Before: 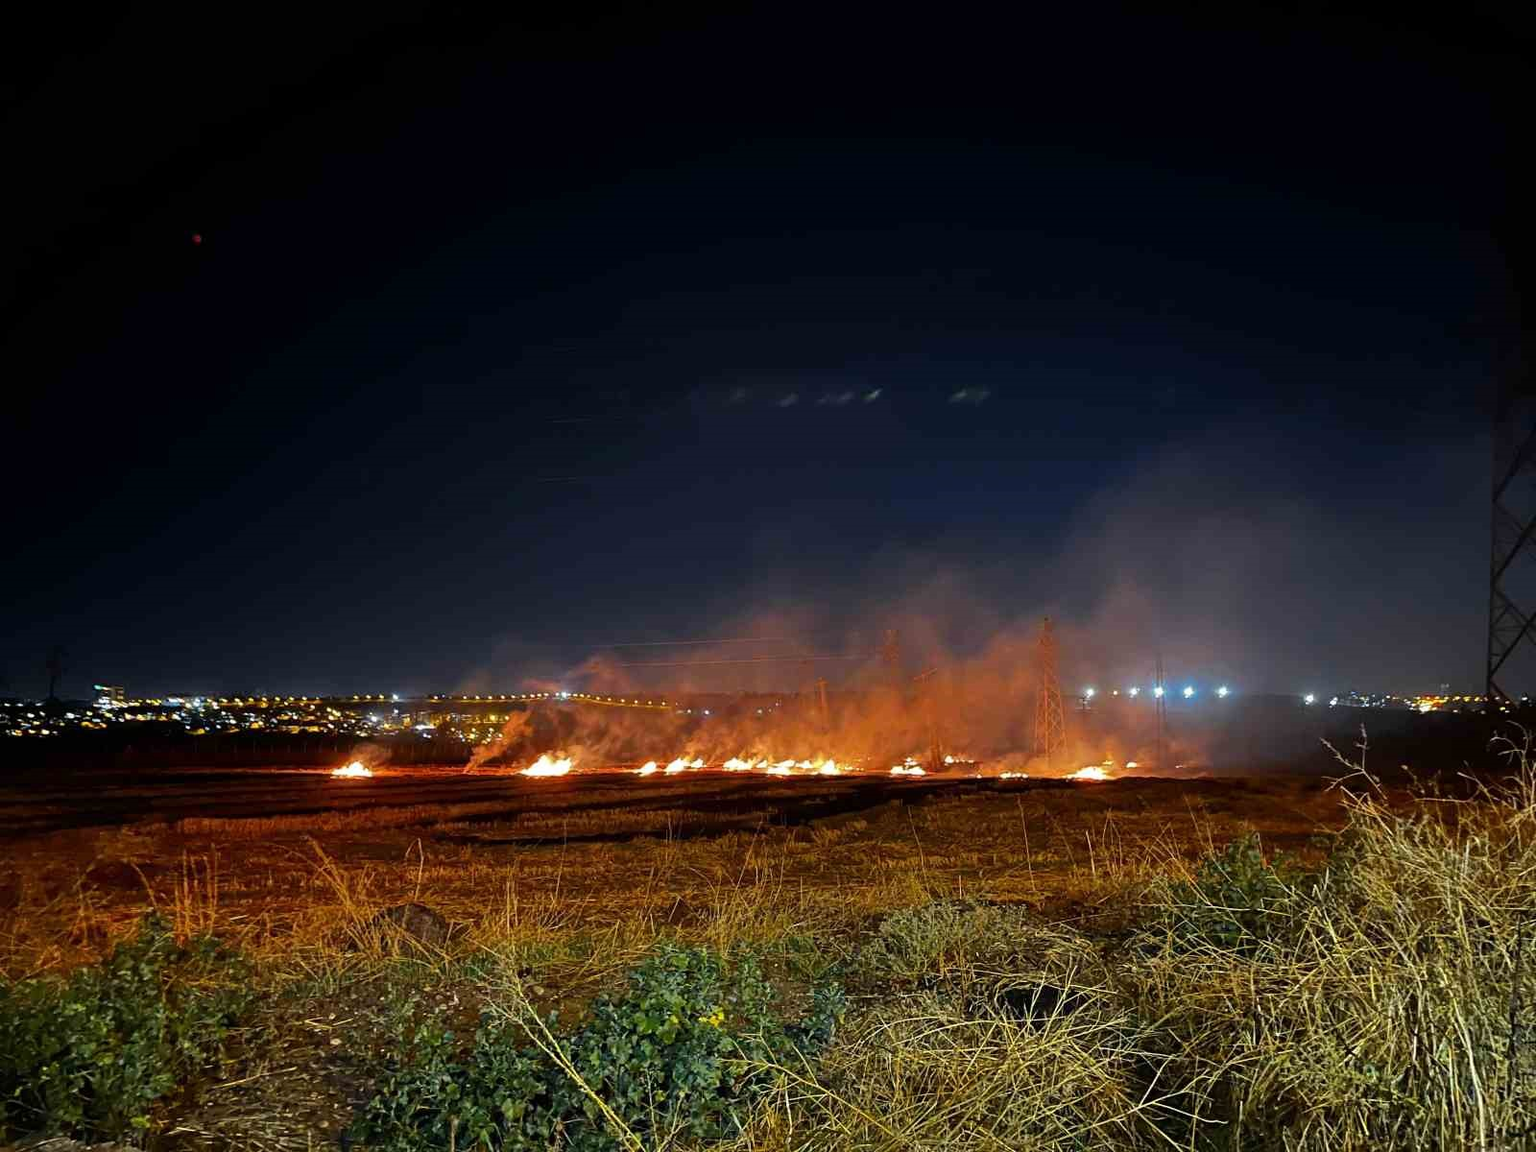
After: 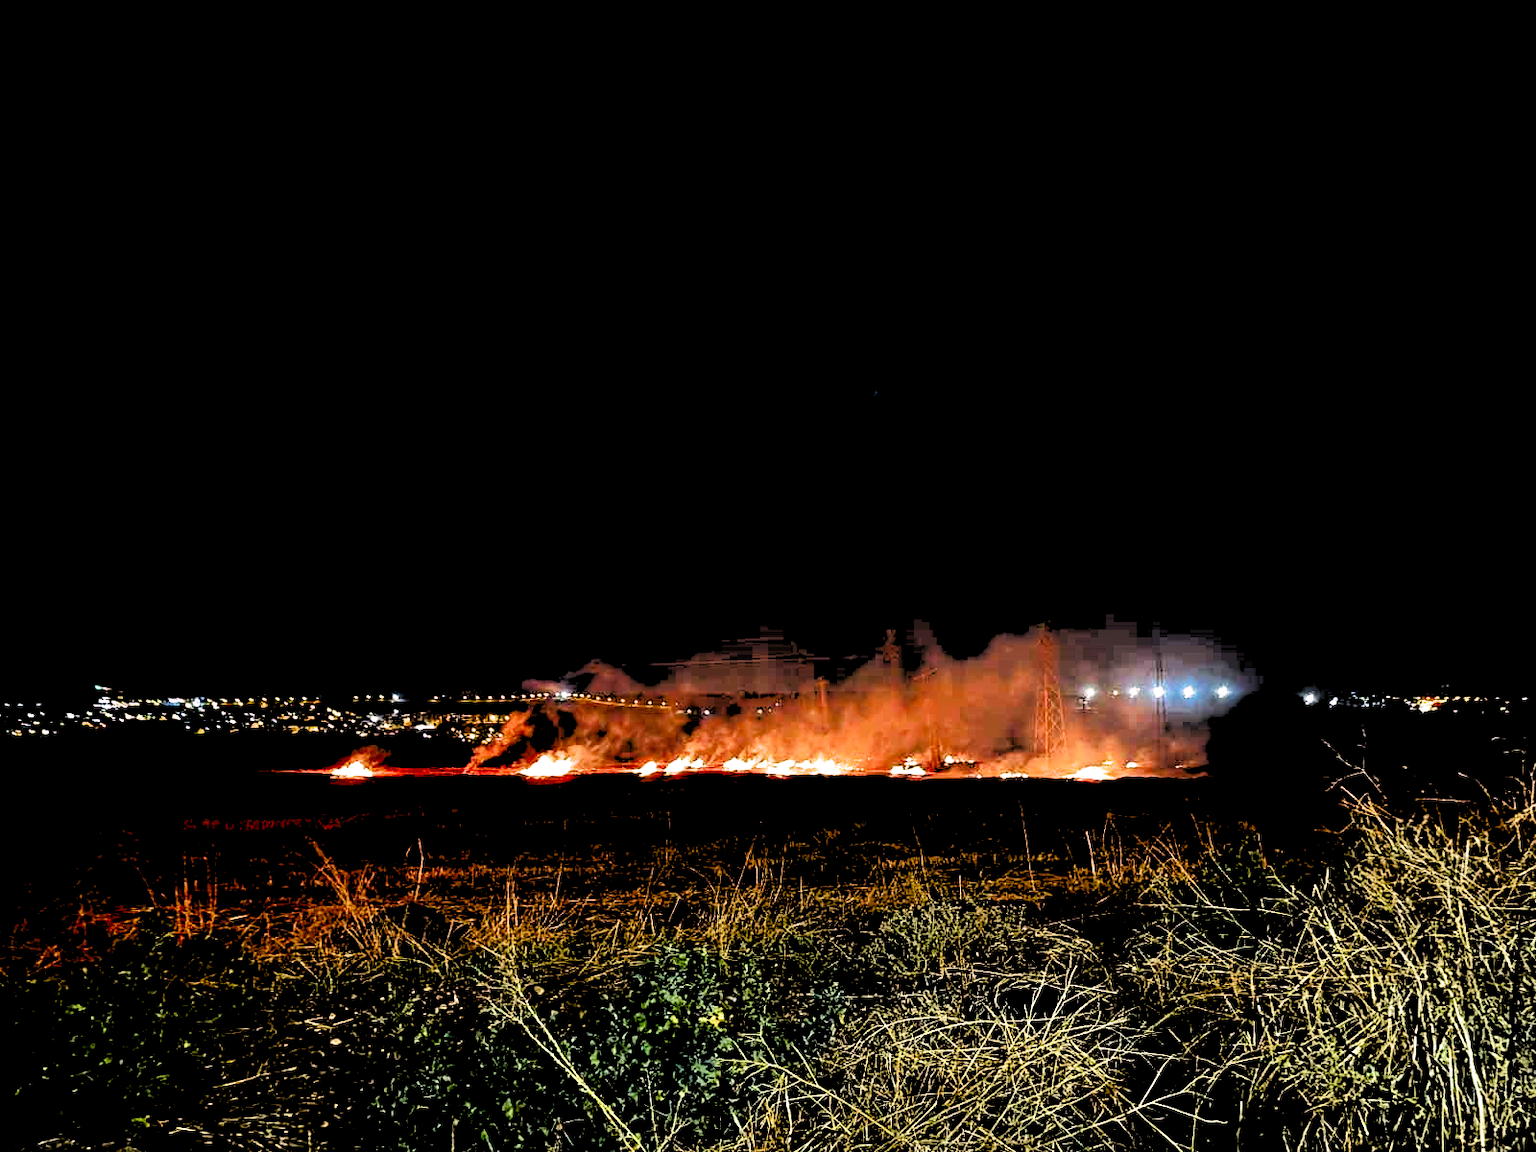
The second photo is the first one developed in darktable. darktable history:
levels: levels [0.093, 0.434, 0.988]
filmic rgb: black relative exposure -1 EV, white relative exposure 2.05 EV, hardness 1.52, contrast 2.25, enable highlight reconstruction true
shadows and highlights: shadows -40.15, highlights 62.88, soften with gaussian
